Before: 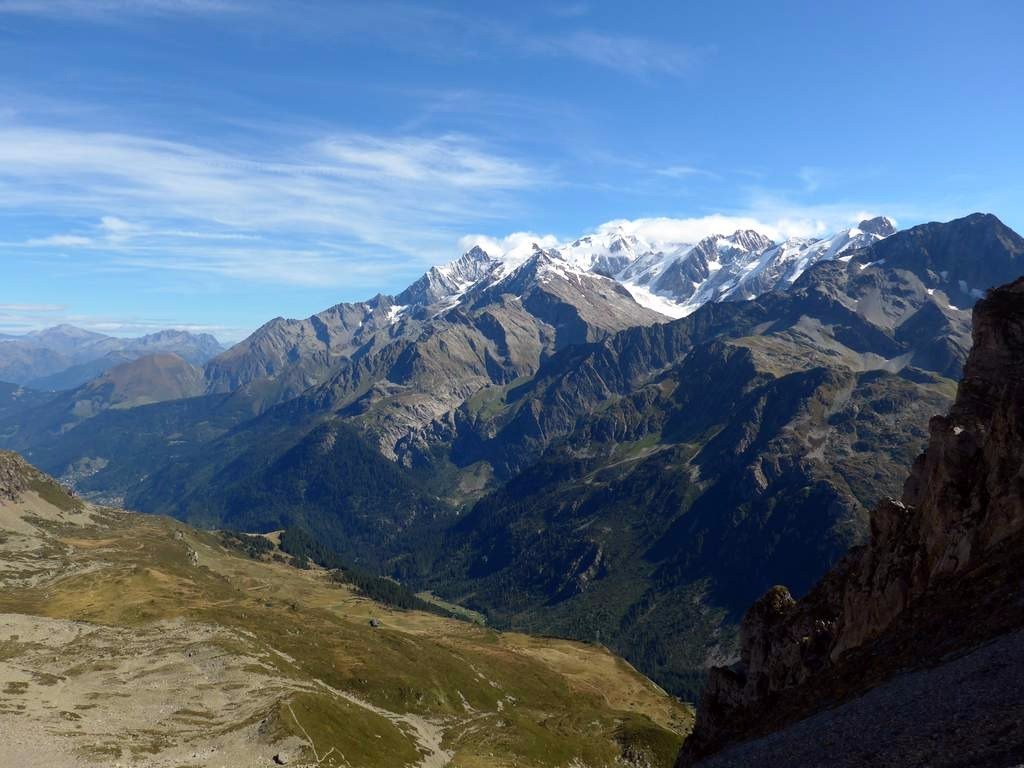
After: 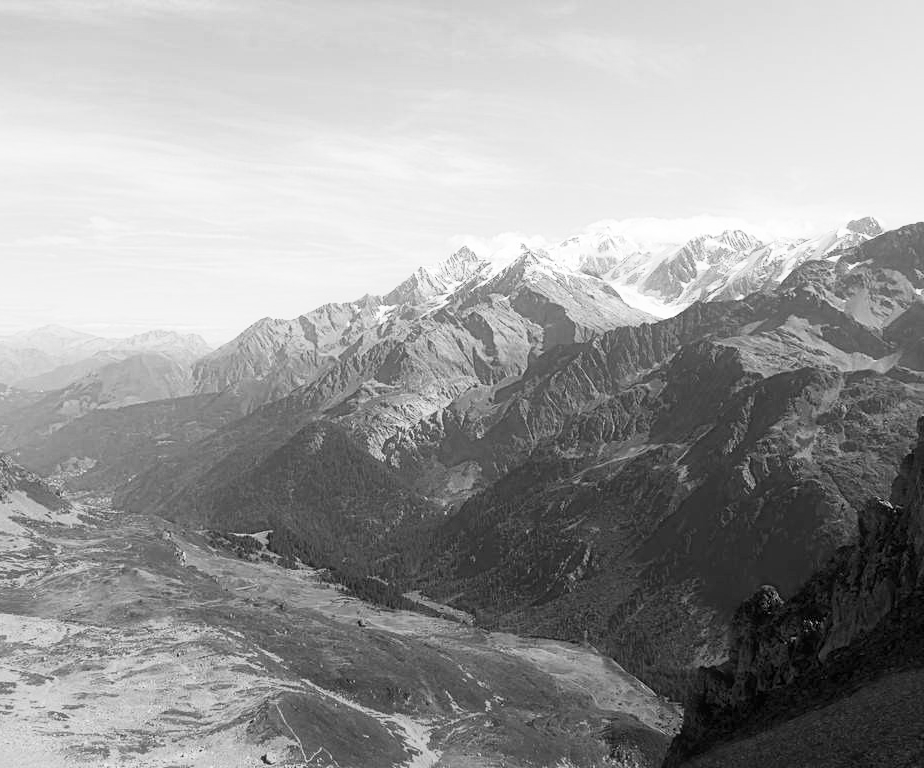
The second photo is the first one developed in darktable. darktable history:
color zones: curves: ch1 [(0.263, 0.53) (0.376, 0.287) (0.487, 0.512) (0.748, 0.547) (1, 0.513)]; ch2 [(0.262, 0.45) (0.751, 0.477)]
local contrast: mode bilateral grid, contrast 21, coarseness 51, detail 119%, midtone range 0.2
contrast equalizer: y [[0.5, 0.496, 0.435, 0.435, 0.496, 0.5], [0.5 ×6], [0.5 ×6], [0 ×6], [0 ×6]]
exposure: black level correction 0, exposure 0.7 EV, compensate highlight preservation false
crop and rotate: left 1.257%, right 8.422%
base curve: curves: ch0 [(0, 0) (0.088, 0.125) (0.176, 0.251) (0.354, 0.501) (0.613, 0.749) (1, 0.877)], preserve colors none
color calibration: output gray [0.18, 0.41, 0.41, 0], illuminant same as pipeline (D50), adaptation XYZ, x 0.346, y 0.358, temperature 5019.56 K
